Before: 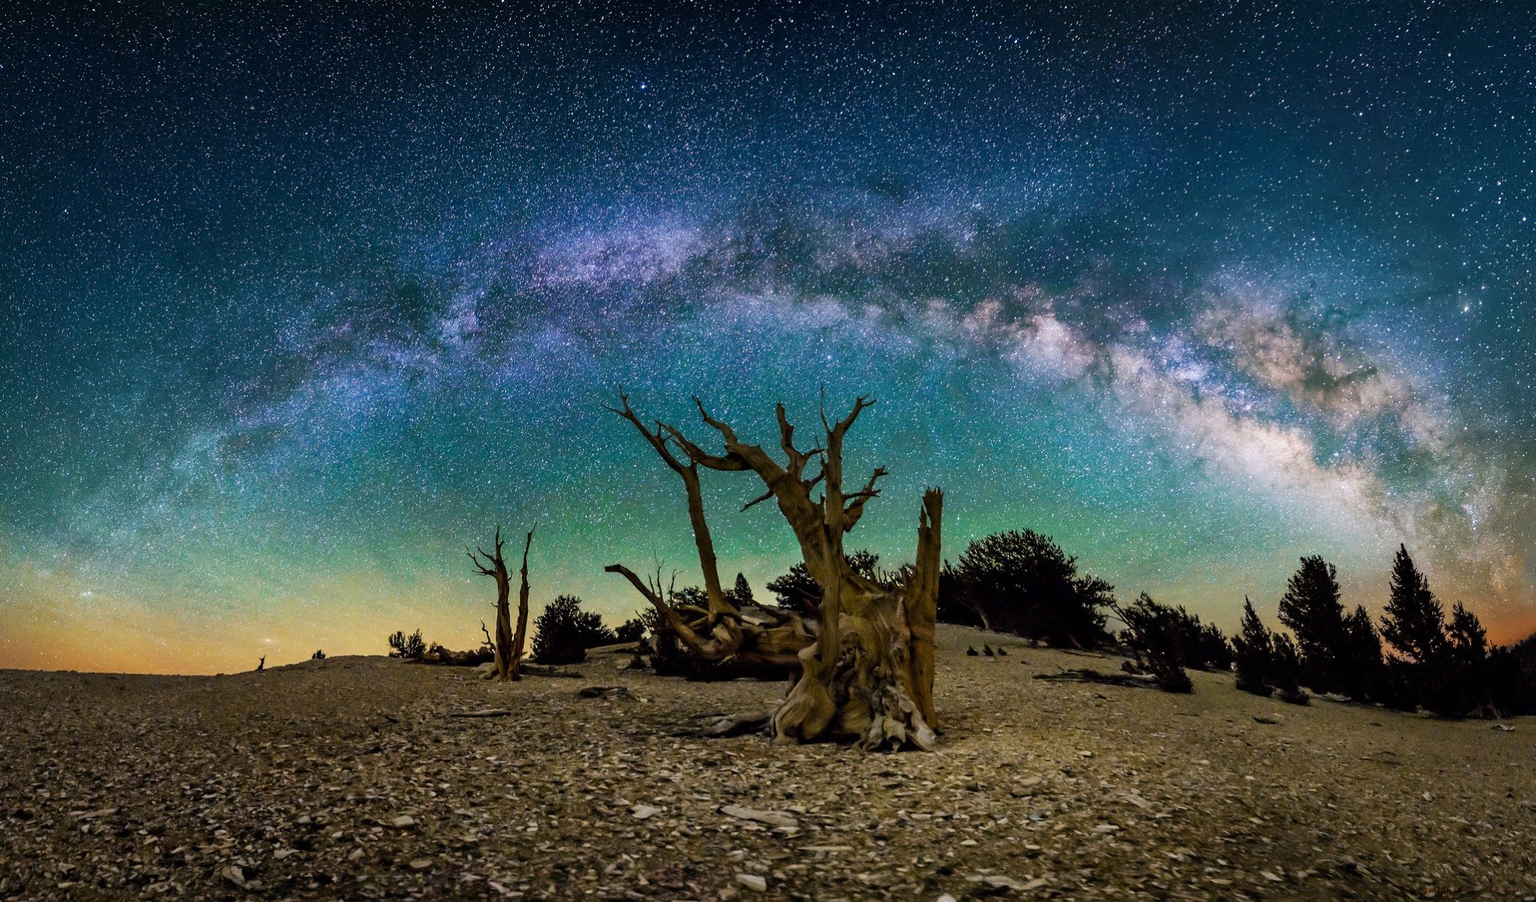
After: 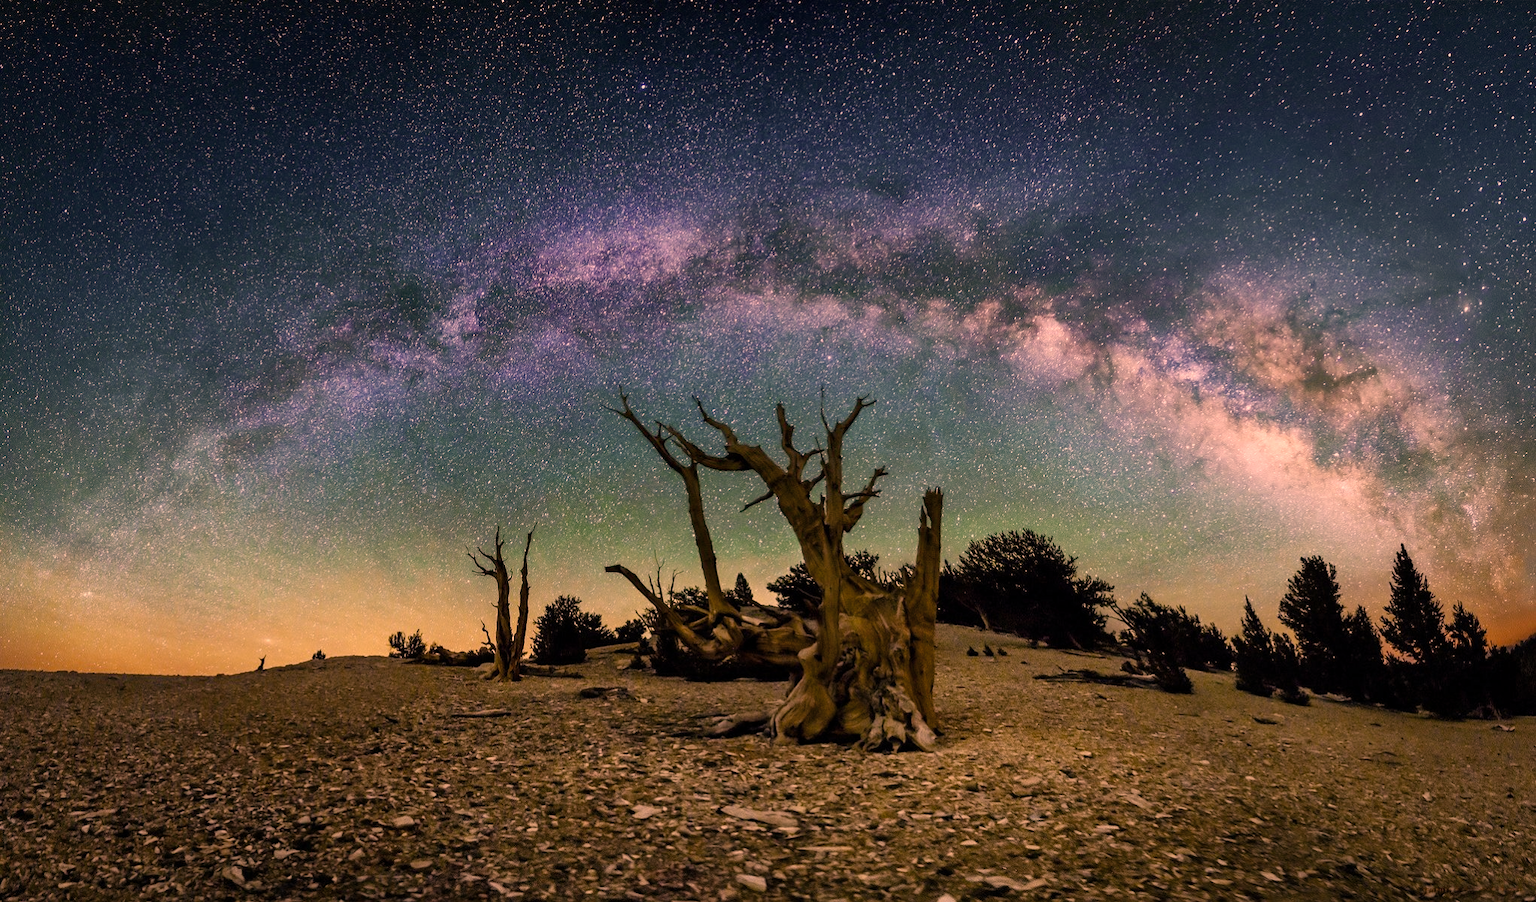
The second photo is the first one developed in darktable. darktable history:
color balance rgb: perceptual saturation grading › global saturation 20%, perceptual saturation grading › highlights -25%, perceptual saturation grading › shadows 25%
color correction: highlights a* 40, highlights b* 40, saturation 0.69
